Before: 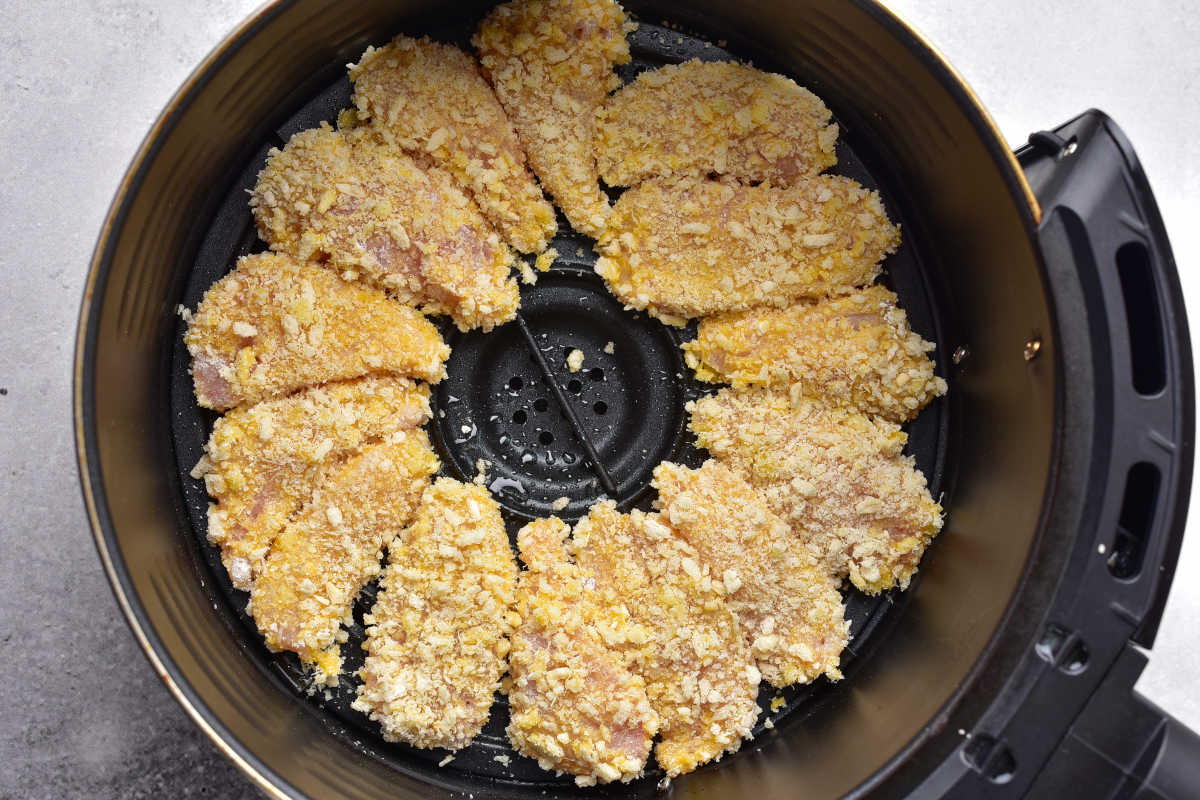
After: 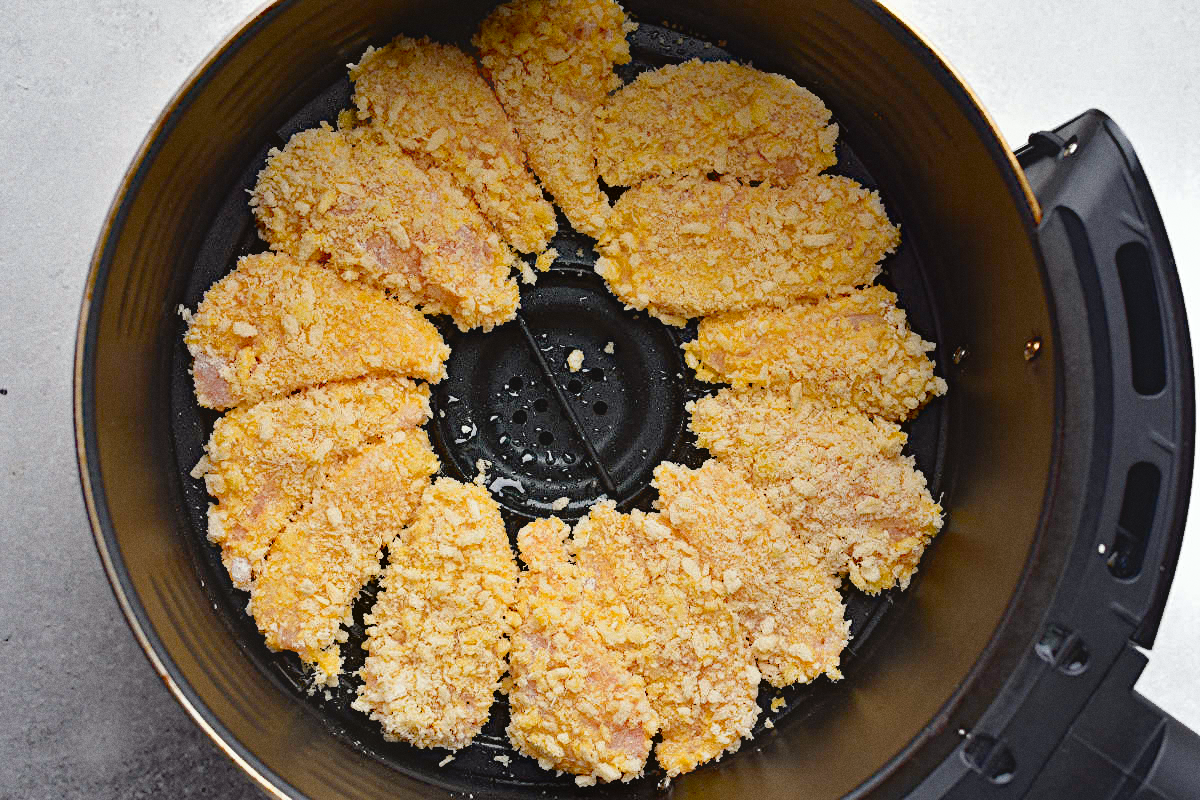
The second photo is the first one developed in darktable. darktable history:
contrast equalizer "soft": octaves 7, y [[0.6 ×6], [0.55 ×6], [0 ×6], [0 ×6], [0 ×6]], mix -1
color balance rgb "basic colorfulness: standard": perceptual saturation grading › global saturation 20%, perceptual saturation grading › highlights -25%, perceptual saturation grading › shadows 25%
color balance rgb "filmic contrast": global offset › luminance 0.5%, perceptual brilliance grading › highlights 10%, perceptual brilliance grading › mid-tones 5%, perceptual brilliance grading › shadows -10%
color balance rgb "blue and orange": shadows lift › chroma 7%, shadows lift › hue 249°, highlights gain › chroma 5%, highlights gain › hue 34.5°
diffuse or sharpen "sharpen demosaicing: AA filter": edge sensitivity 1, 1st order anisotropy 100%, 2nd order anisotropy 100%, 3rd order anisotropy 100%, 4th order anisotropy 100%, 1st order speed -25%, 2nd order speed -25%, 3rd order speed -25%, 4th order speed -25%
diffuse or sharpen "1": radius span 32, 1st order speed 50%, 2nd order speed 50%, 3rd order speed 50%, 4th order speed 50% | blend: blend mode normal, opacity 25%; mask: uniform (no mask)
grain: coarseness 0.47 ISO
rgb primaries "nice": tint hue 2.13°, tint purity 0.7%, red hue 0.028, red purity 1.09, green hue 0.023, green purity 1.08, blue hue -0.084, blue purity 1.17
